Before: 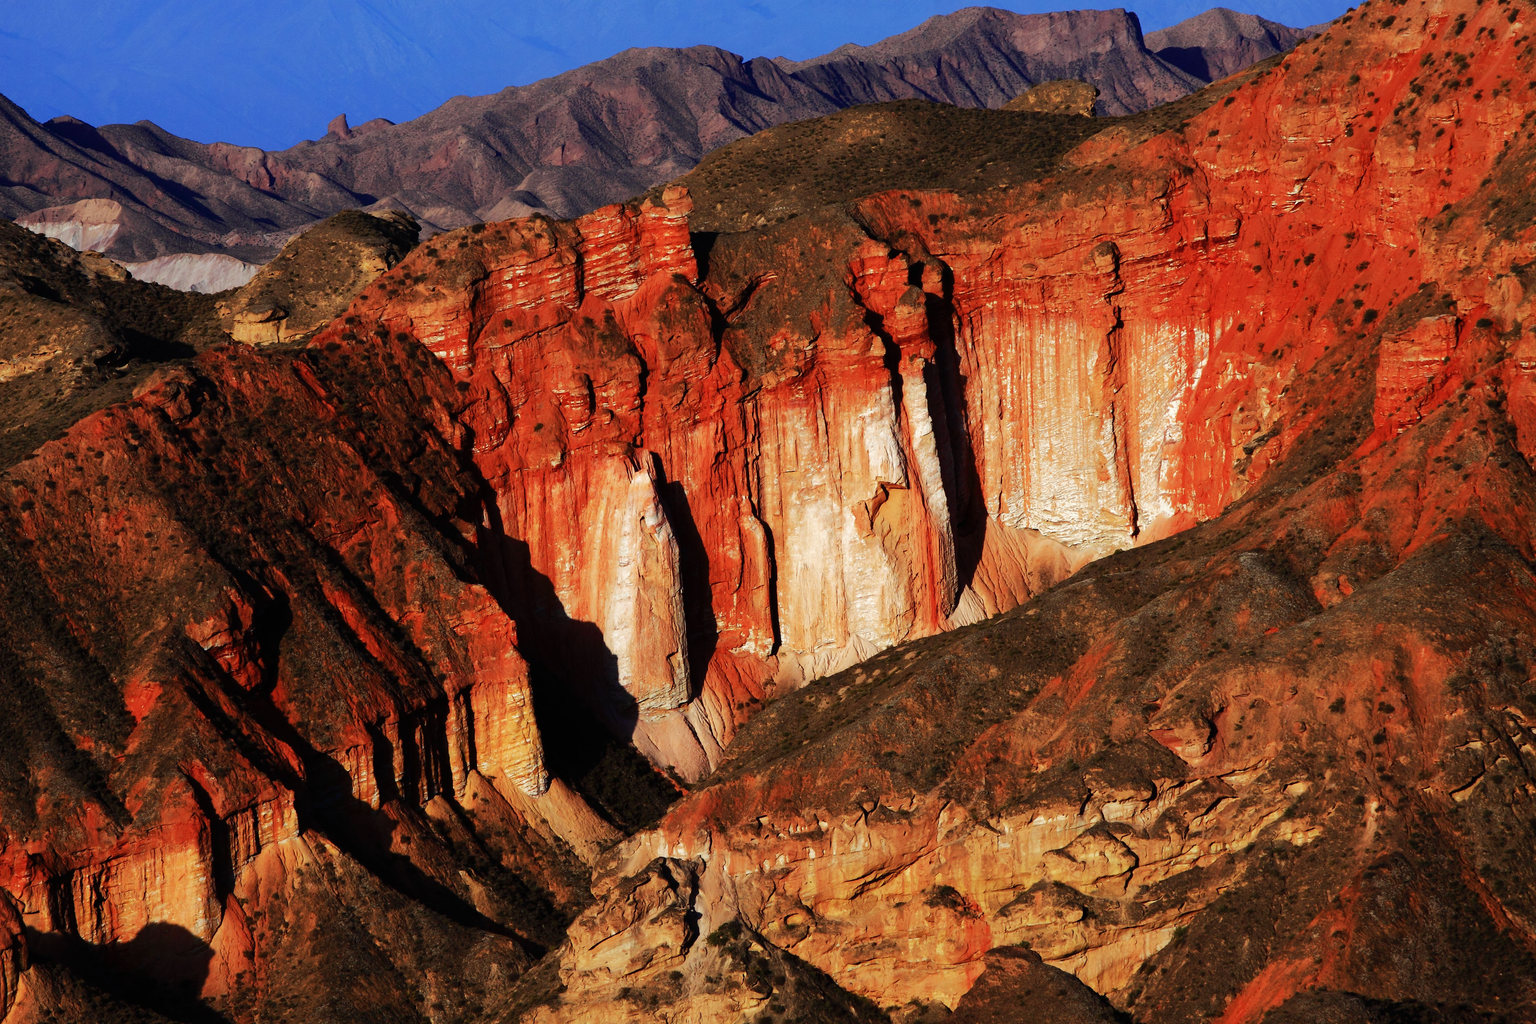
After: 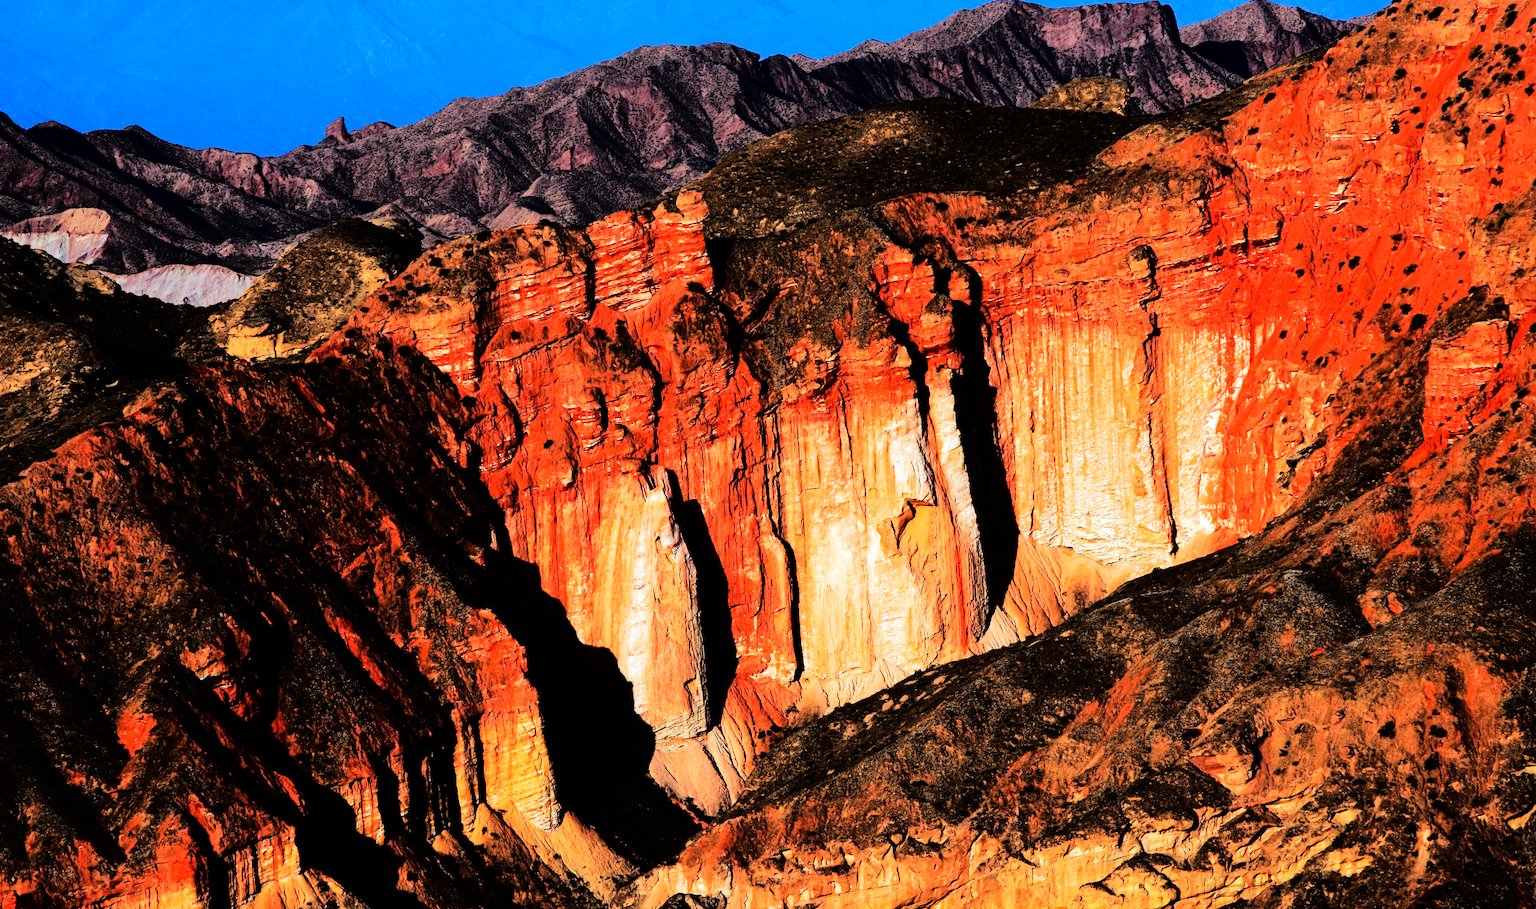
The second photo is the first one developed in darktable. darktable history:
crop and rotate: angle 0.406°, left 0.439%, right 3.037%, bottom 14.245%
haze removal: strength 0.509, distance 0.427, compatibility mode true
base curve: curves: ch0 [(0, 0) (0.036, 0.01) (0.123, 0.254) (0.258, 0.504) (0.507, 0.748) (1, 1)]
